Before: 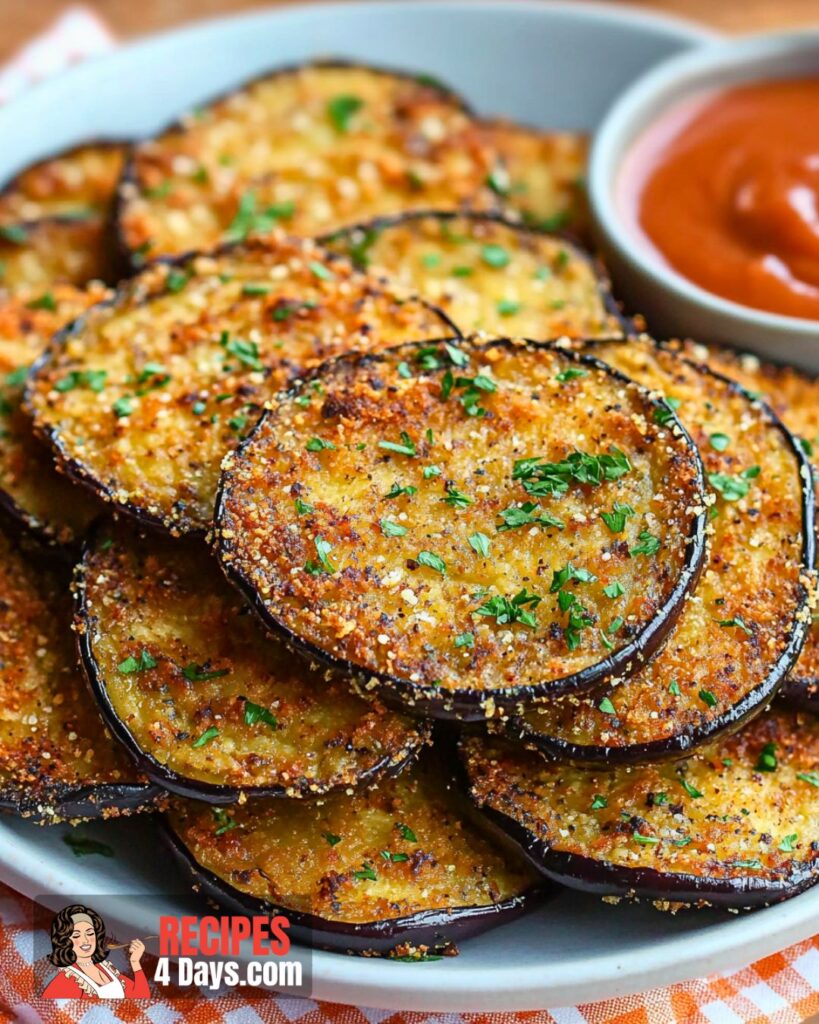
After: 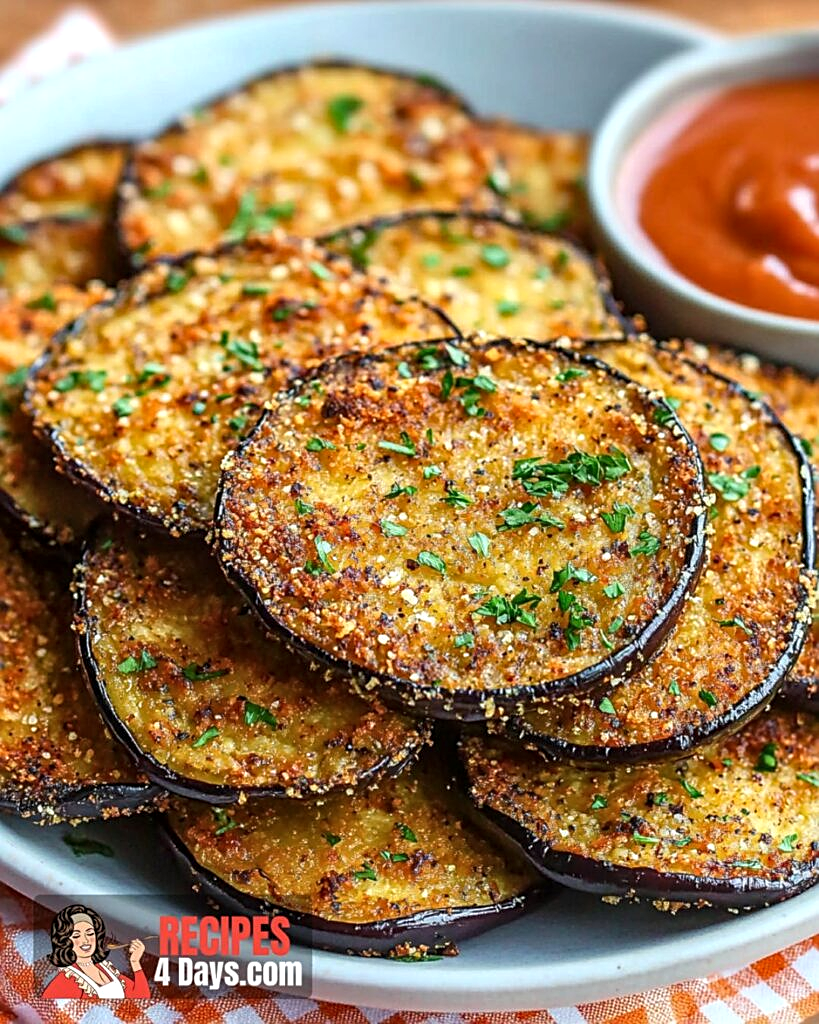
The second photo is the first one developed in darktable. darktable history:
exposure: black level correction -0.001, exposure 0.08 EV, compensate highlight preservation false
local contrast: on, module defaults
sharpen: on, module defaults
